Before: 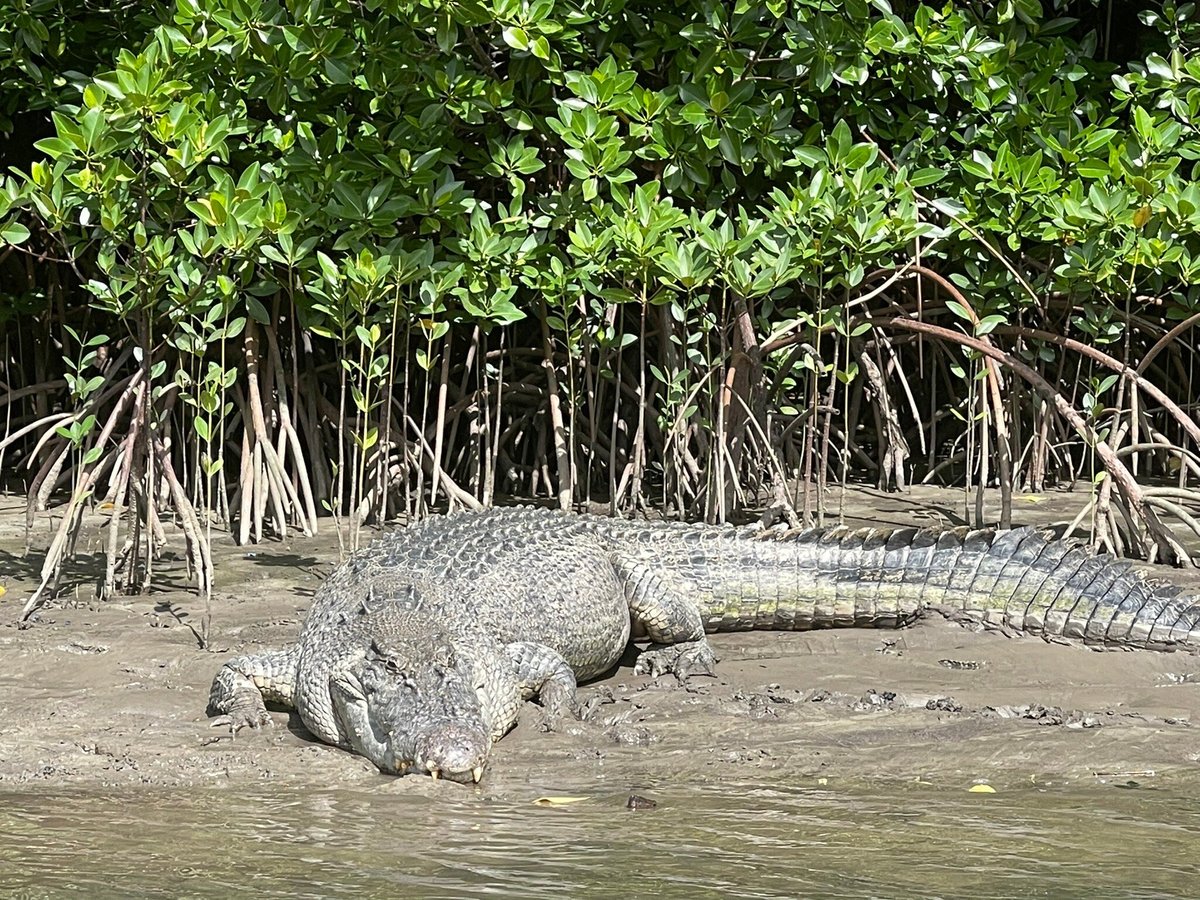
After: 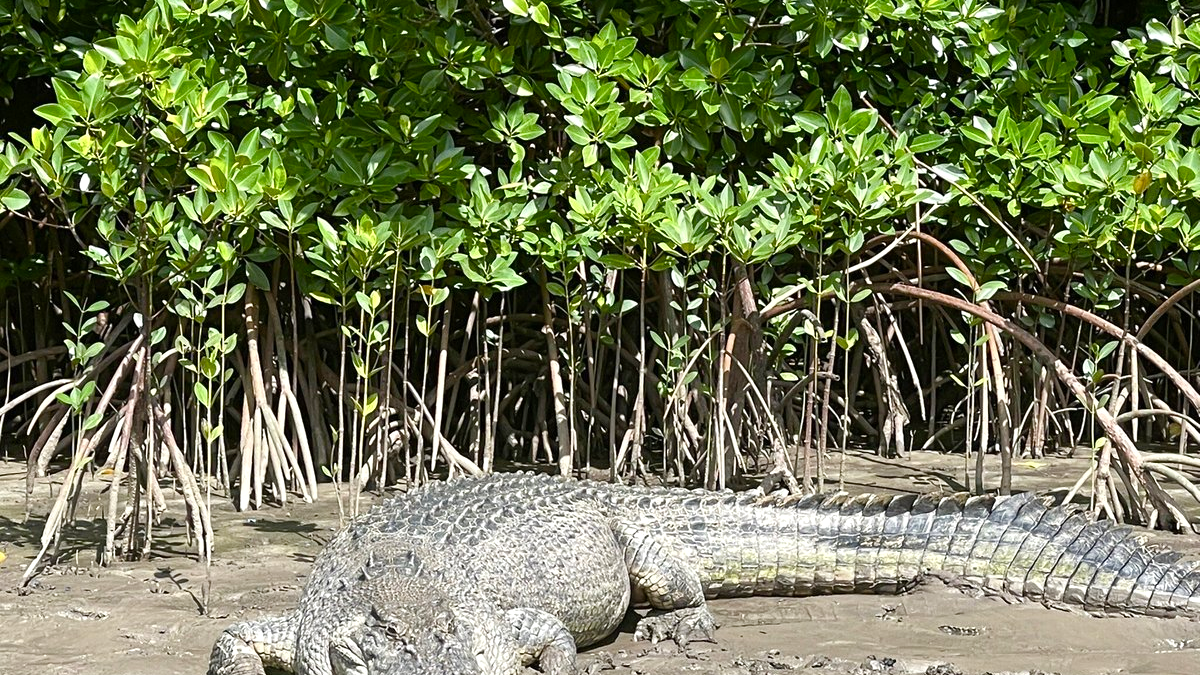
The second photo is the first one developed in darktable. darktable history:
color balance rgb: linear chroma grading › shadows 32%, linear chroma grading › global chroma -2%, linear chroma grading › mid-tones 4%, perceptual saturation grading › global saturation -2%, perceptual saturation grading › highlights -8%, perceptual saturation grading › mid-tones 8%, perceptual saturation grading › shadows 4%, perceptual brilliance grading › highlights 8%, perceptual brilliance grading › mid-tones 4%, perceptual brilliance grading › shadows 2%, global vibrance 16%, saturation formula JzAzBz (2021)
crop: top 3.857%, bottom 21.132%
